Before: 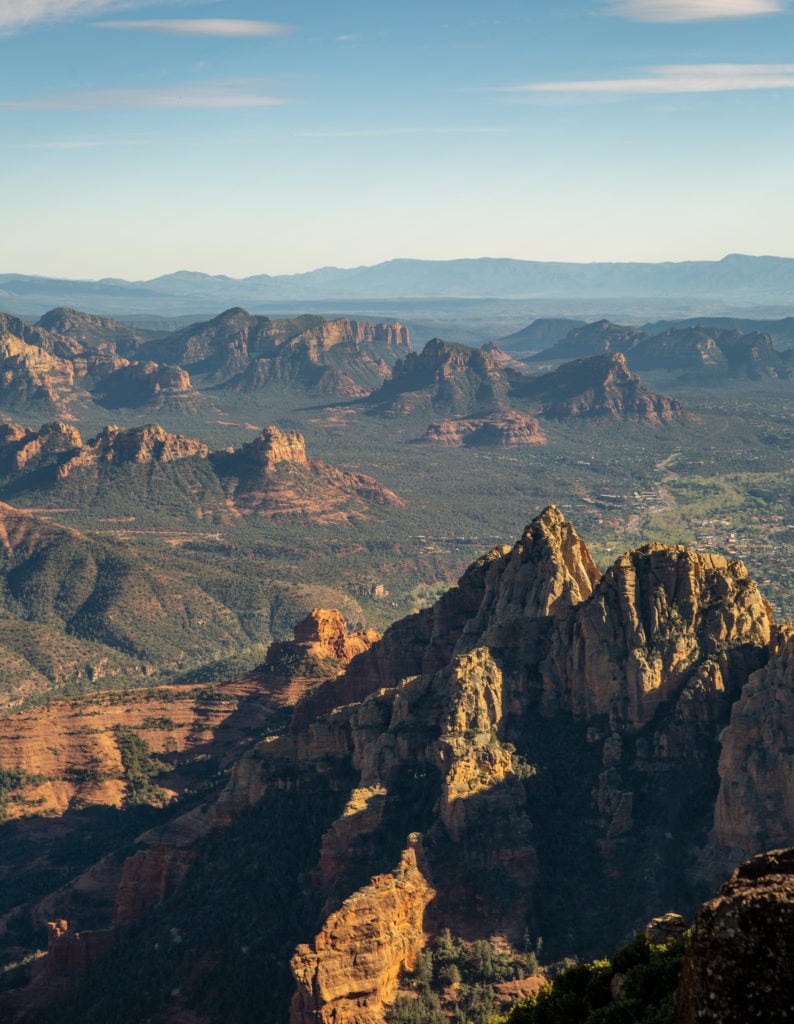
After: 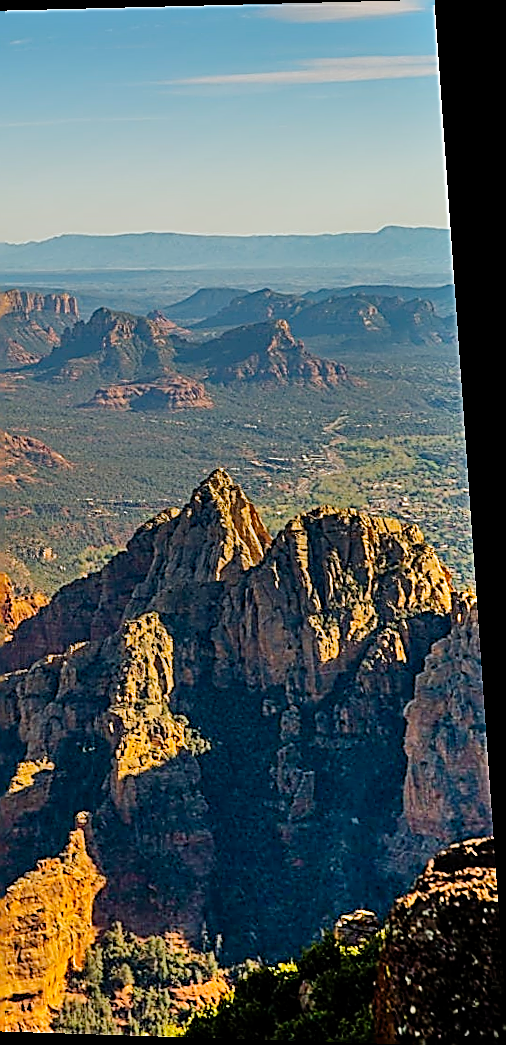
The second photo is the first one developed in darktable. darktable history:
crop: left 41.402%
color balance rgb: perceptual saturation grading › global saturation 20%, global vibrance 20%
filmic rgb: black relative exposure -16 EV, threshold -0.33 EV, transition 3.19 EV, structure ↔ texture 100%, target black luminance 0%, hardness 7.57, latitude 72.96%, contrast 0.908, highlights saturation mix 10%, shadows ↔ highlights balance -0.38%, add noise in highlights 0, preserve chrominance no, color science v4 (2020), iterations of high-quality reconstruction 10, enable highlight reconstruction true
rotate and perspective: rotation 0.128°, lens shift (vertical) -0.181, lens shift (horizontal) -0.044, shear 0.001, automatic cropping off
sharpen: amount 2
shadows and highlights: low approximation 0.01, soften with gaussian
